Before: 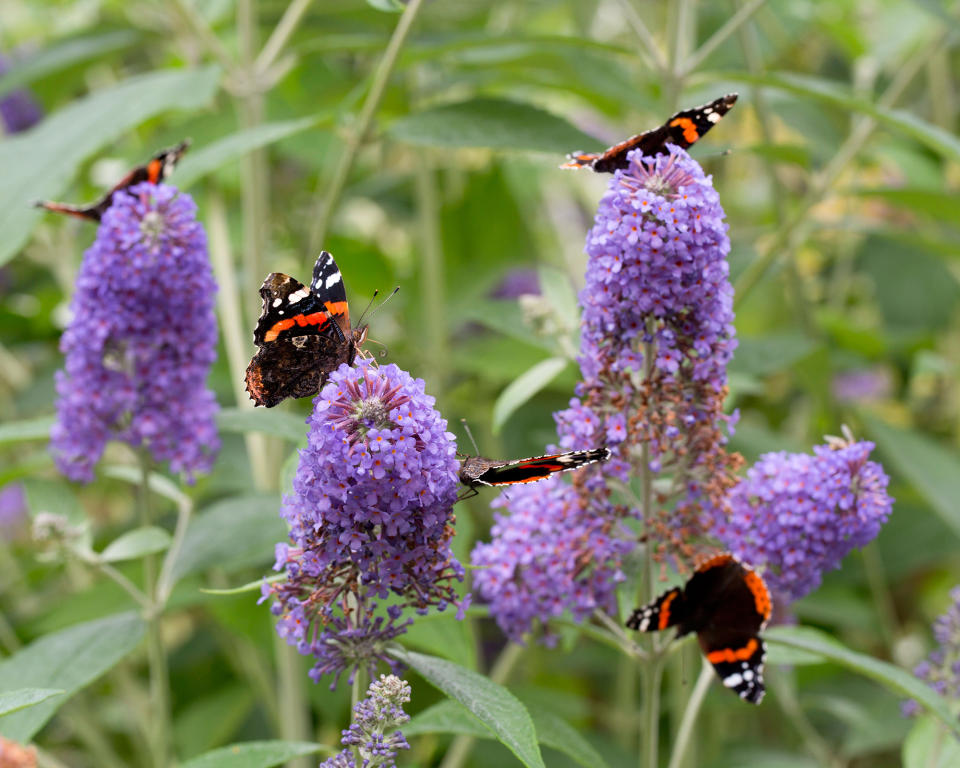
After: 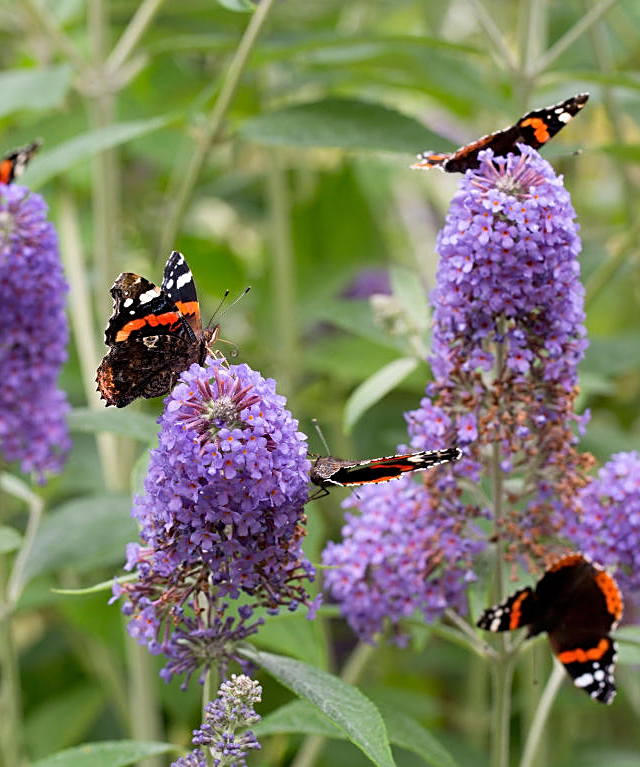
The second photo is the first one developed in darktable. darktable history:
sharpen: on, module defaults
crop and rotate: left 15.573%, right 17.741%
